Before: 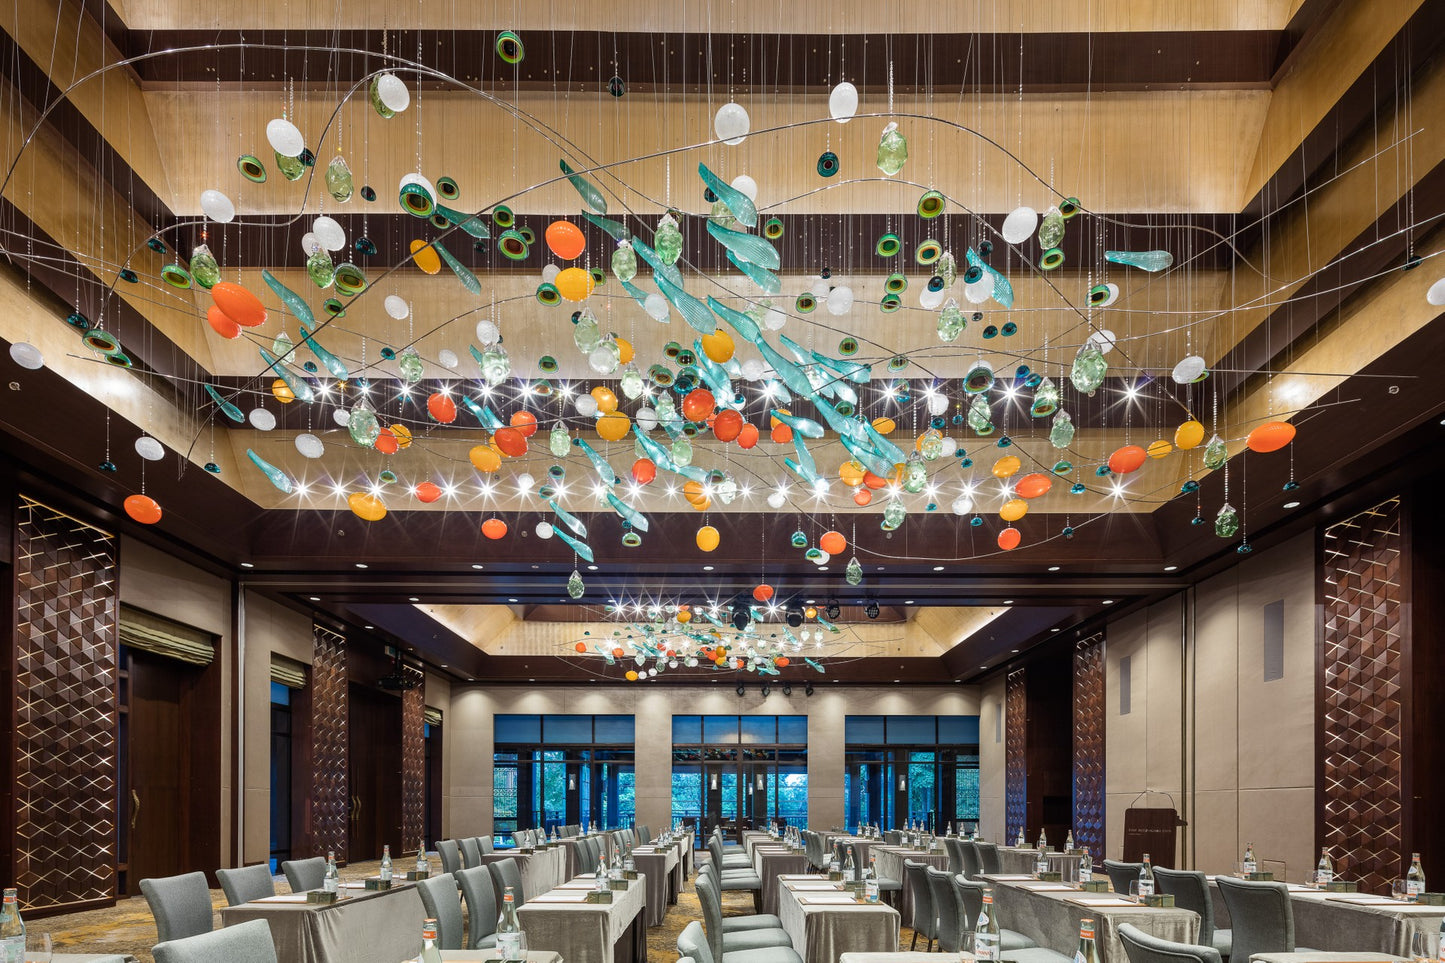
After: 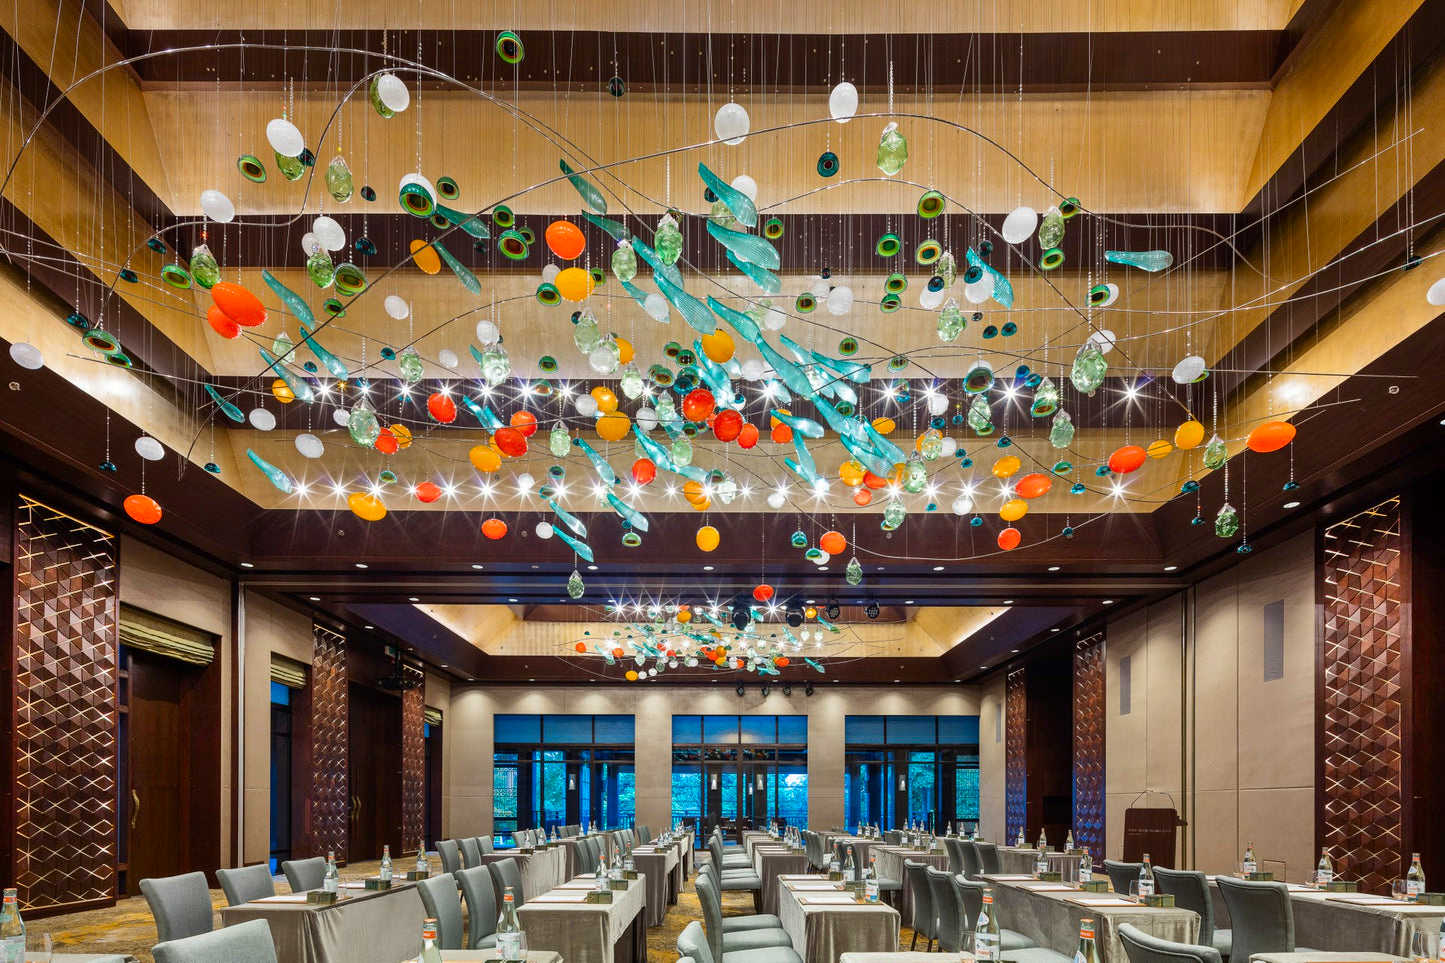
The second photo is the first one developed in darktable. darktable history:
contrast brightness saturation: brightness -0.02, saturation 0.35
shadows and highlights: highlights color adjustment 0%, soften with gaussian
